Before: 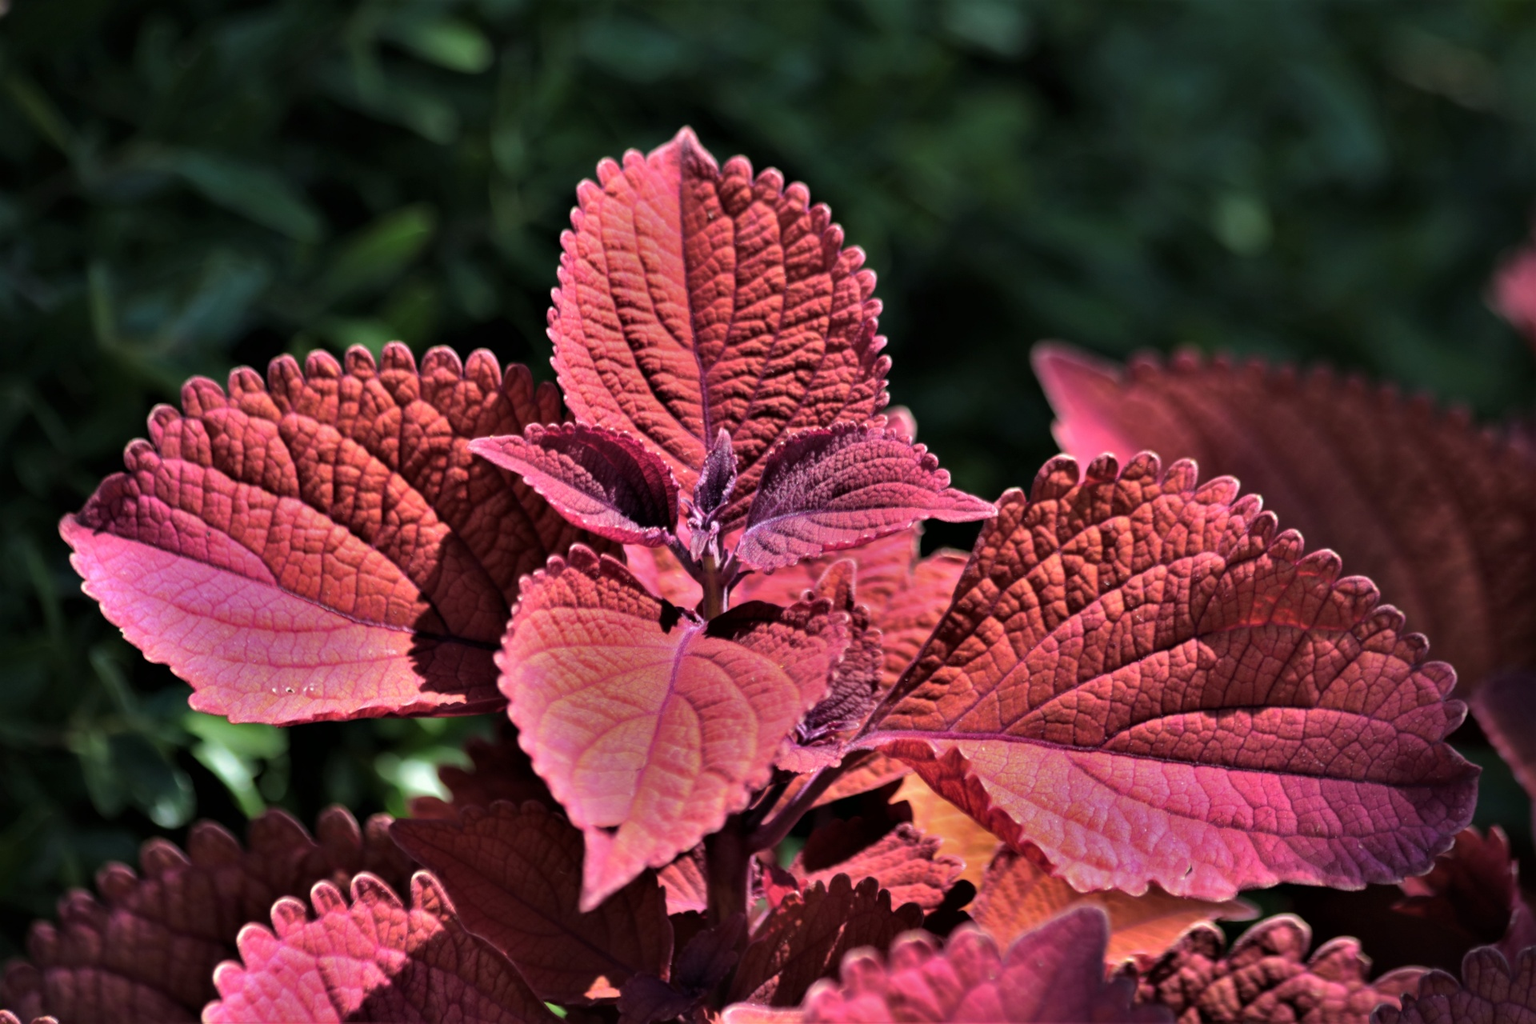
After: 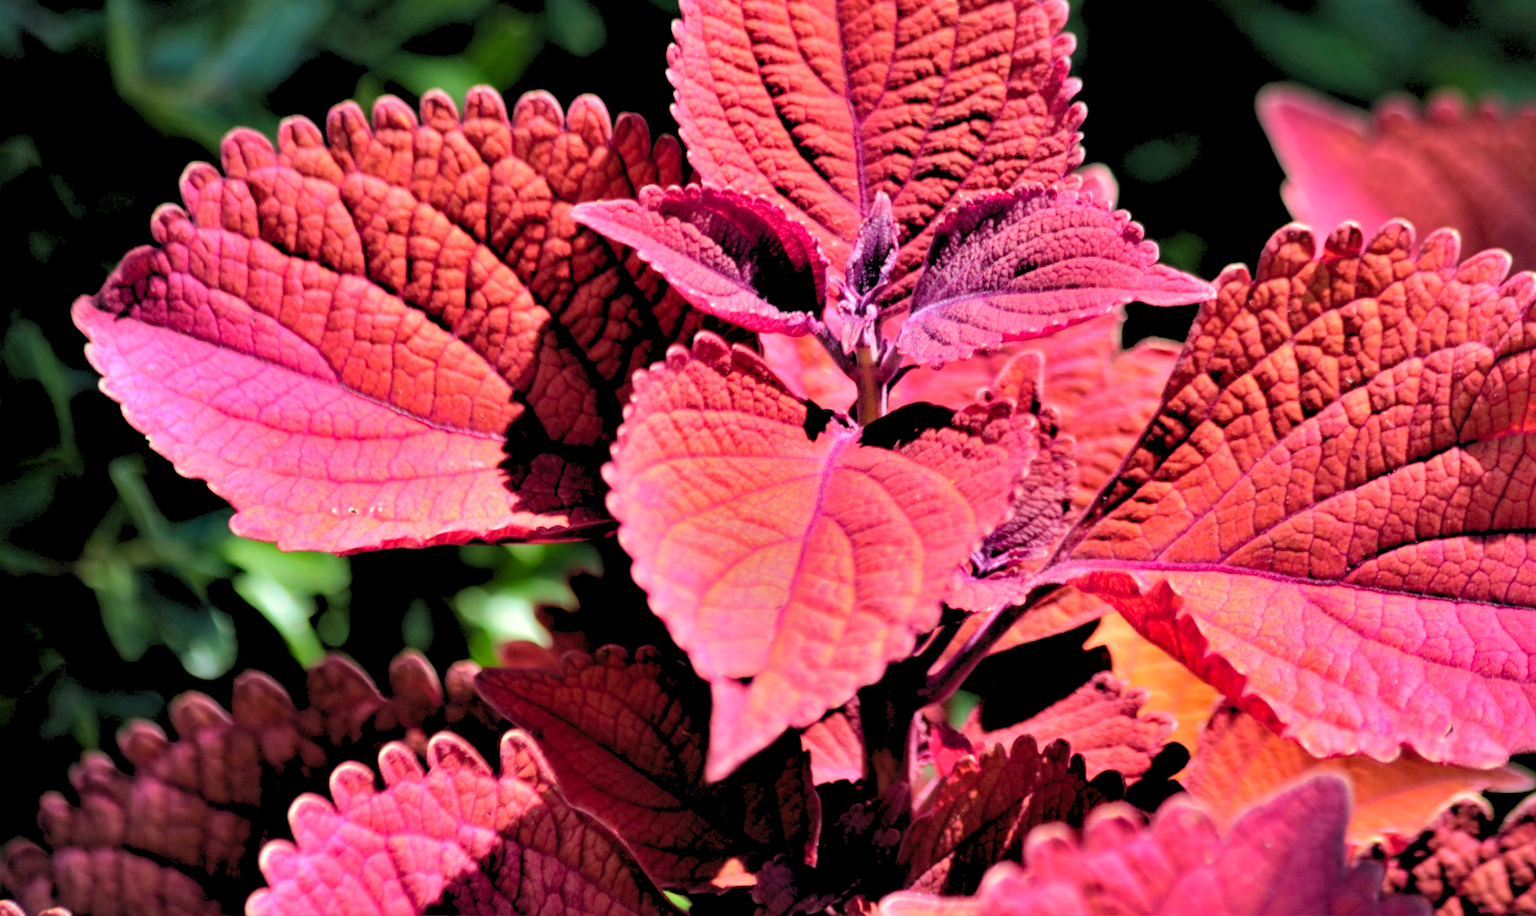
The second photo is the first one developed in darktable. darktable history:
color calibration: output colorfulness [0, 0.315, 0, 0], x 0.341, y 0.355, temperature 5166 K
crop: top 26.531%, right 17.959%
levels: levels [0.072, 0.414, 0.976]
exposure: black level correction 0.001, compensate highlight preservation false
